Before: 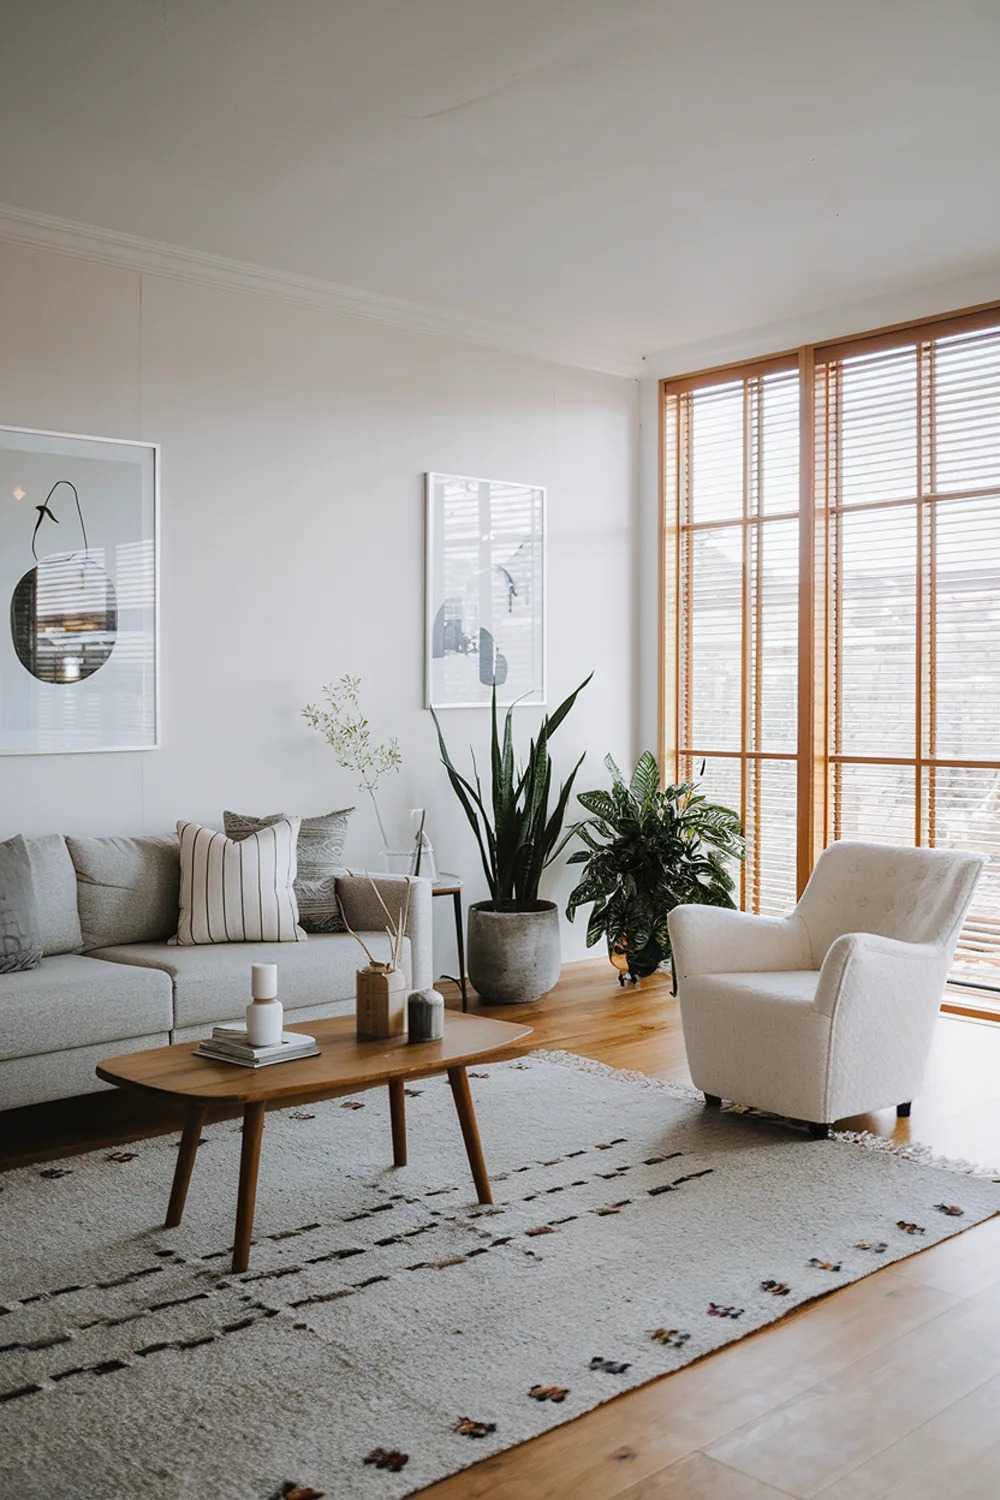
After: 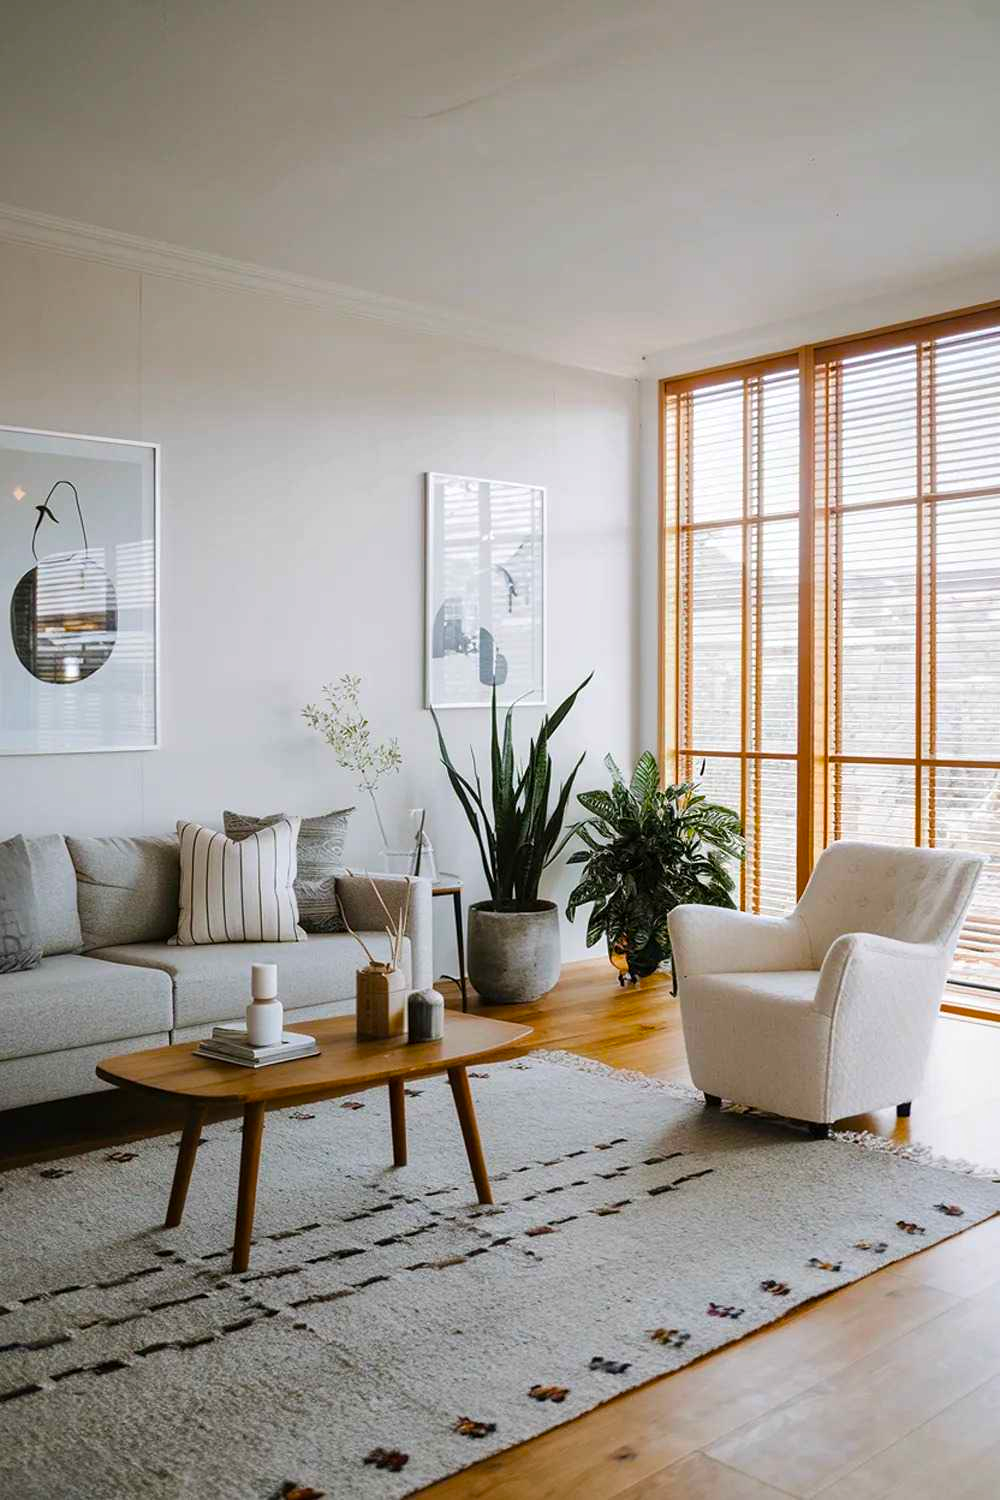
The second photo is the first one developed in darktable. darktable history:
local contrast: mode bilateral grid, contrast 20, coarseness 51, detail 119%, midtone range 0.2
color balance rgb: perceptual saturation grading › global saturation 30.986%, global vibrance 20%
